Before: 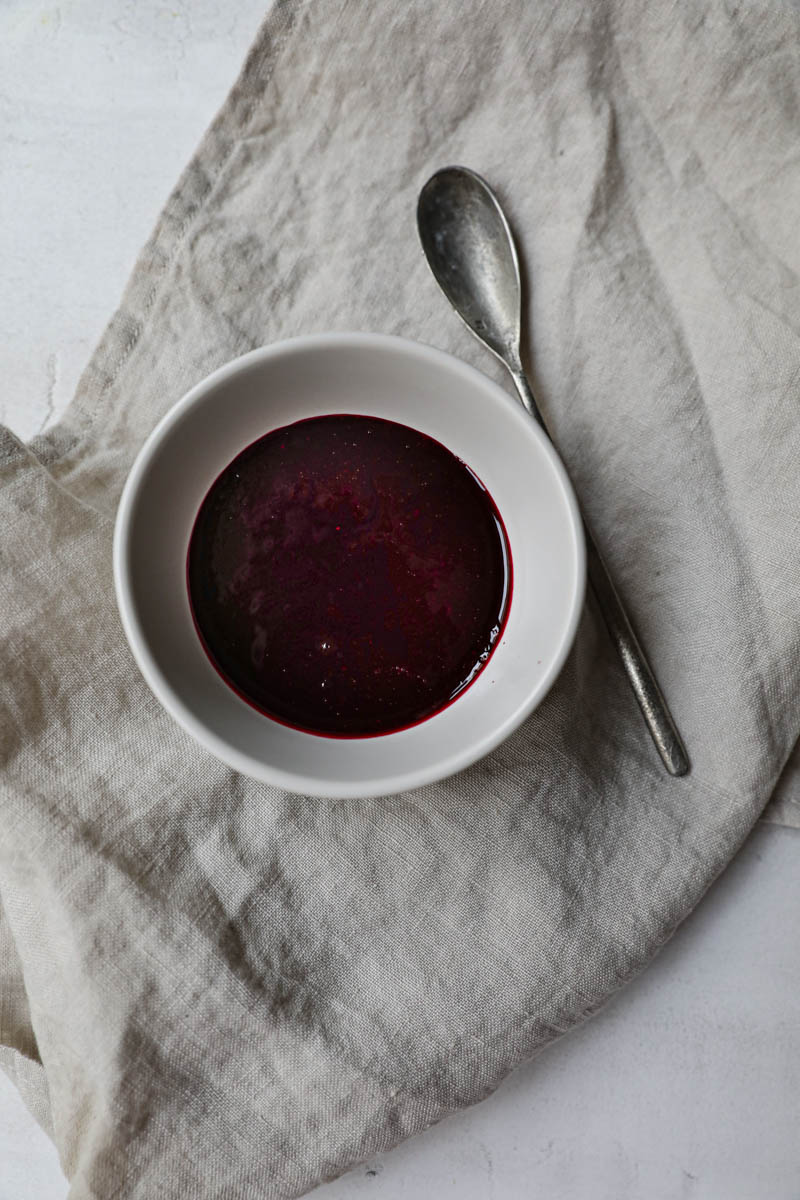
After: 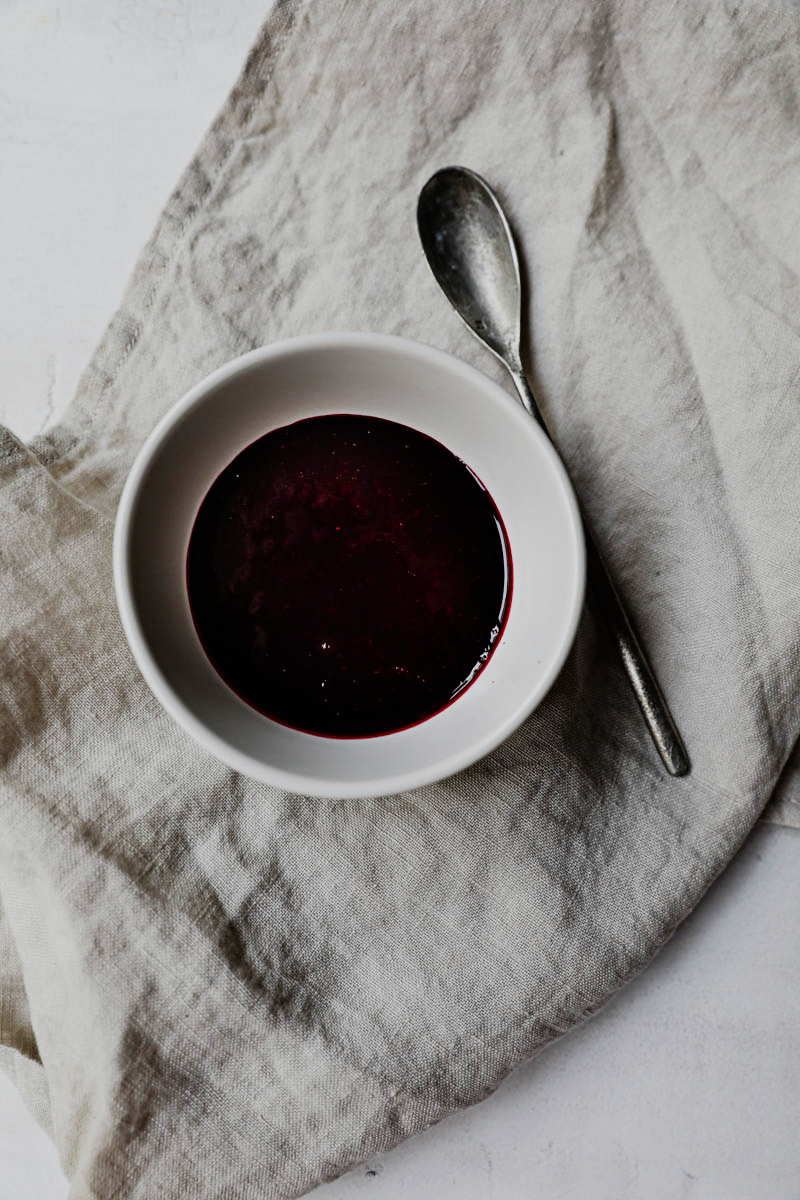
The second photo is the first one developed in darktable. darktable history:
sigmoid: contrast 1.7, skew -0.2, preserve hue 0%, red attenuation 0.1, red rotation 0.035, green attenuation 0.1, green rotation -0.017, blue attenuation 0.15, blue rotation -0.052, base primaries Rec2020
shadows and highlights: shadows 30.86, highlights 0, soften with gaussian
